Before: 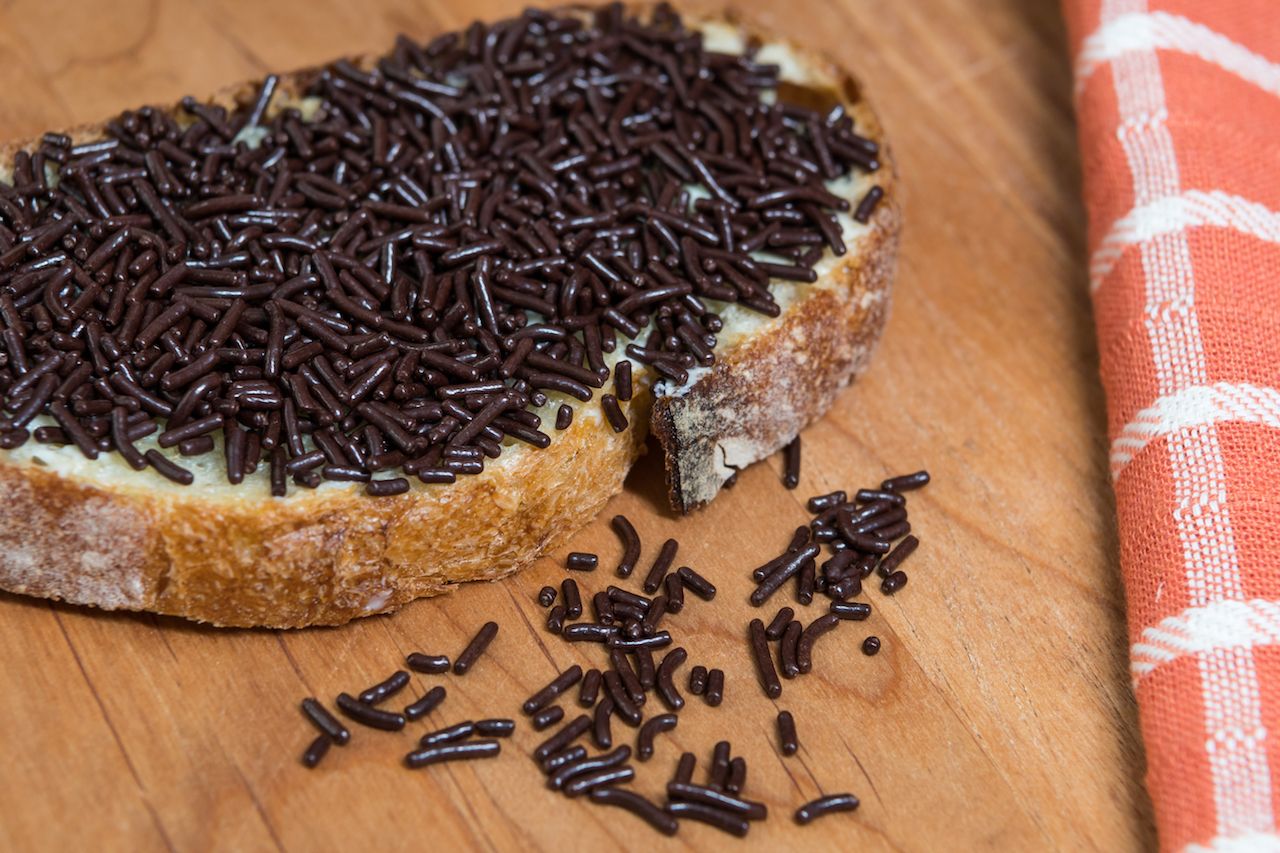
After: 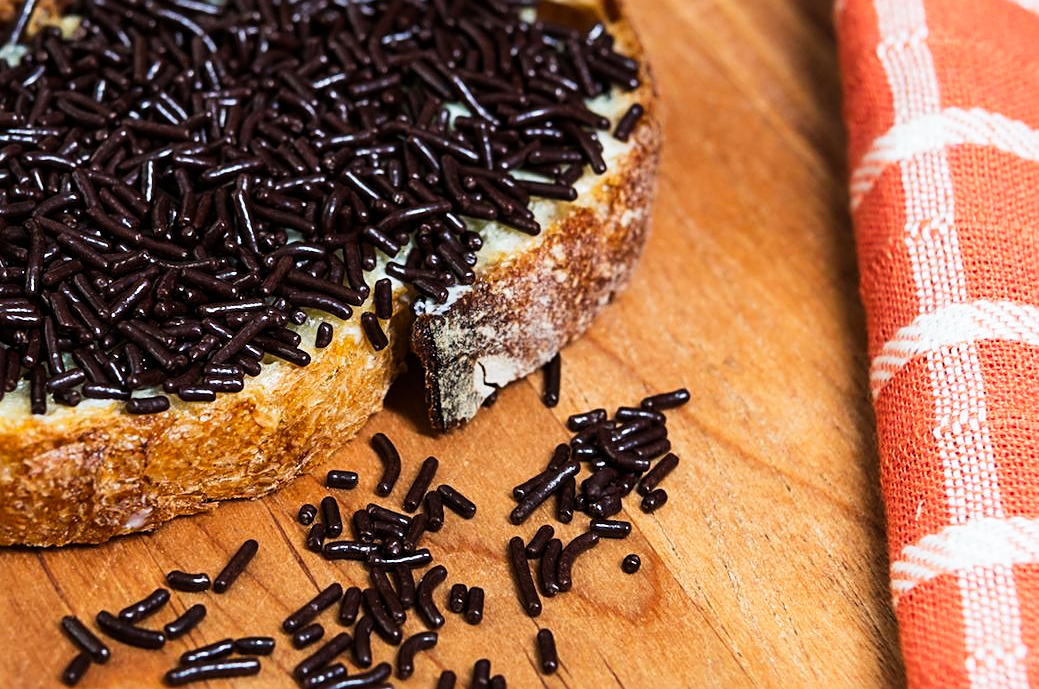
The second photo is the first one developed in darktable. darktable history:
crop: left 18.82%, top 9.621%, right 0%, bottom 9.596%
sharpen: on, module defaults
tone curve: curves: ch0 [(0, 0) (0.137, 0.063) (0.255, 0.176) (0.502, 0.502) (0.749, 0.839) (1, 1)], preserve colors none
